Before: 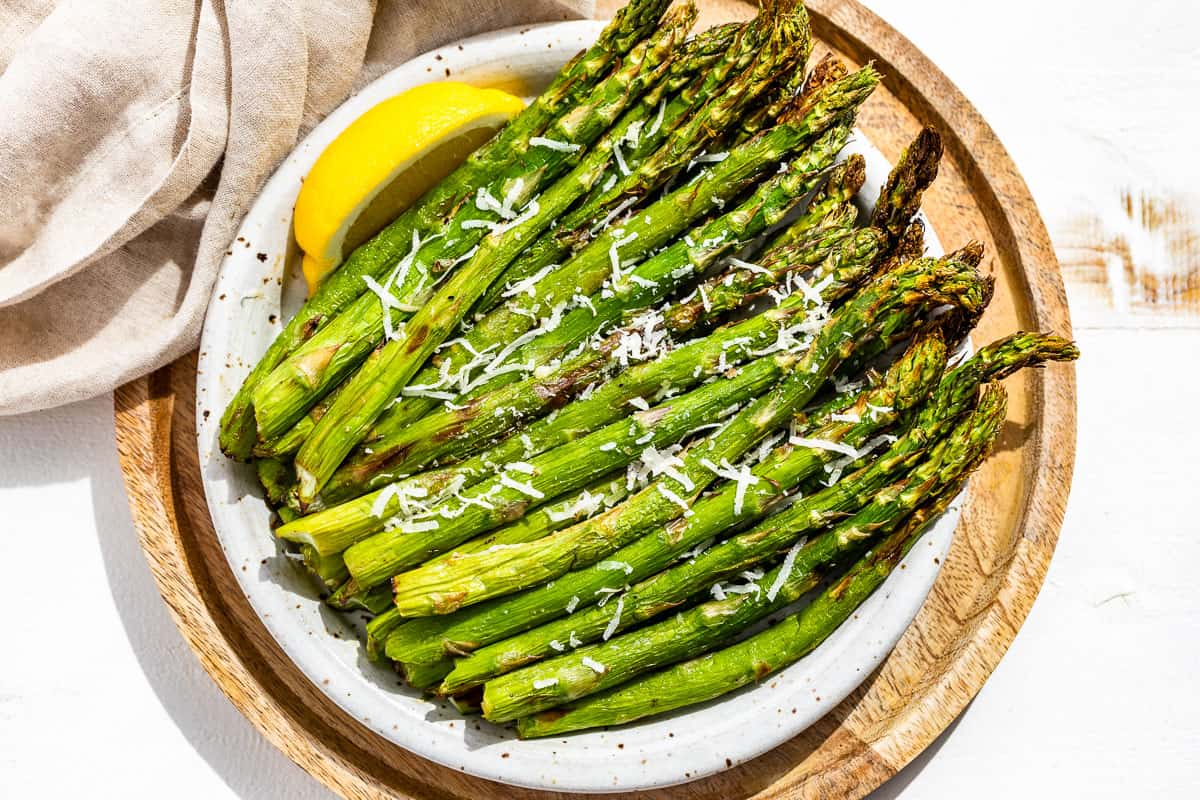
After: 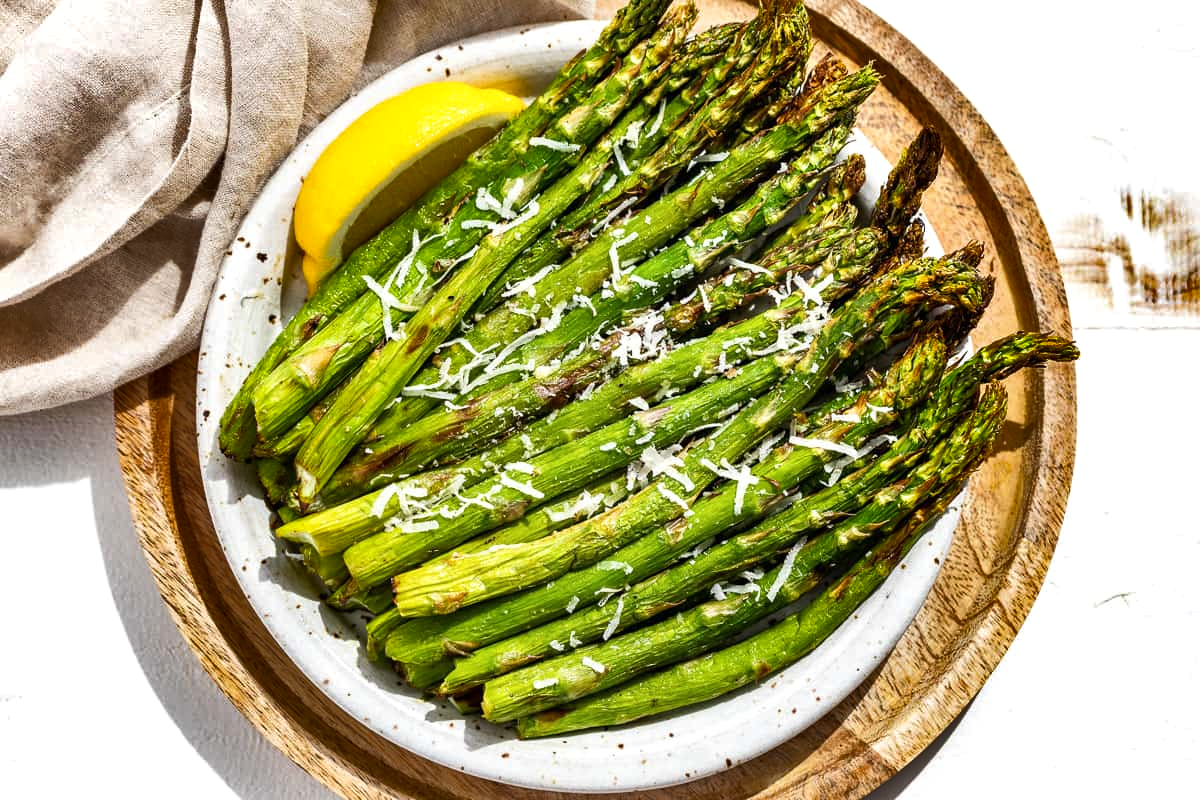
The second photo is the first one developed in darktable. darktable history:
shadows and highlights: radius 173.84, shadows 27.26, white point adjustment 3.21, highlights -68.87, soften with gaussian
